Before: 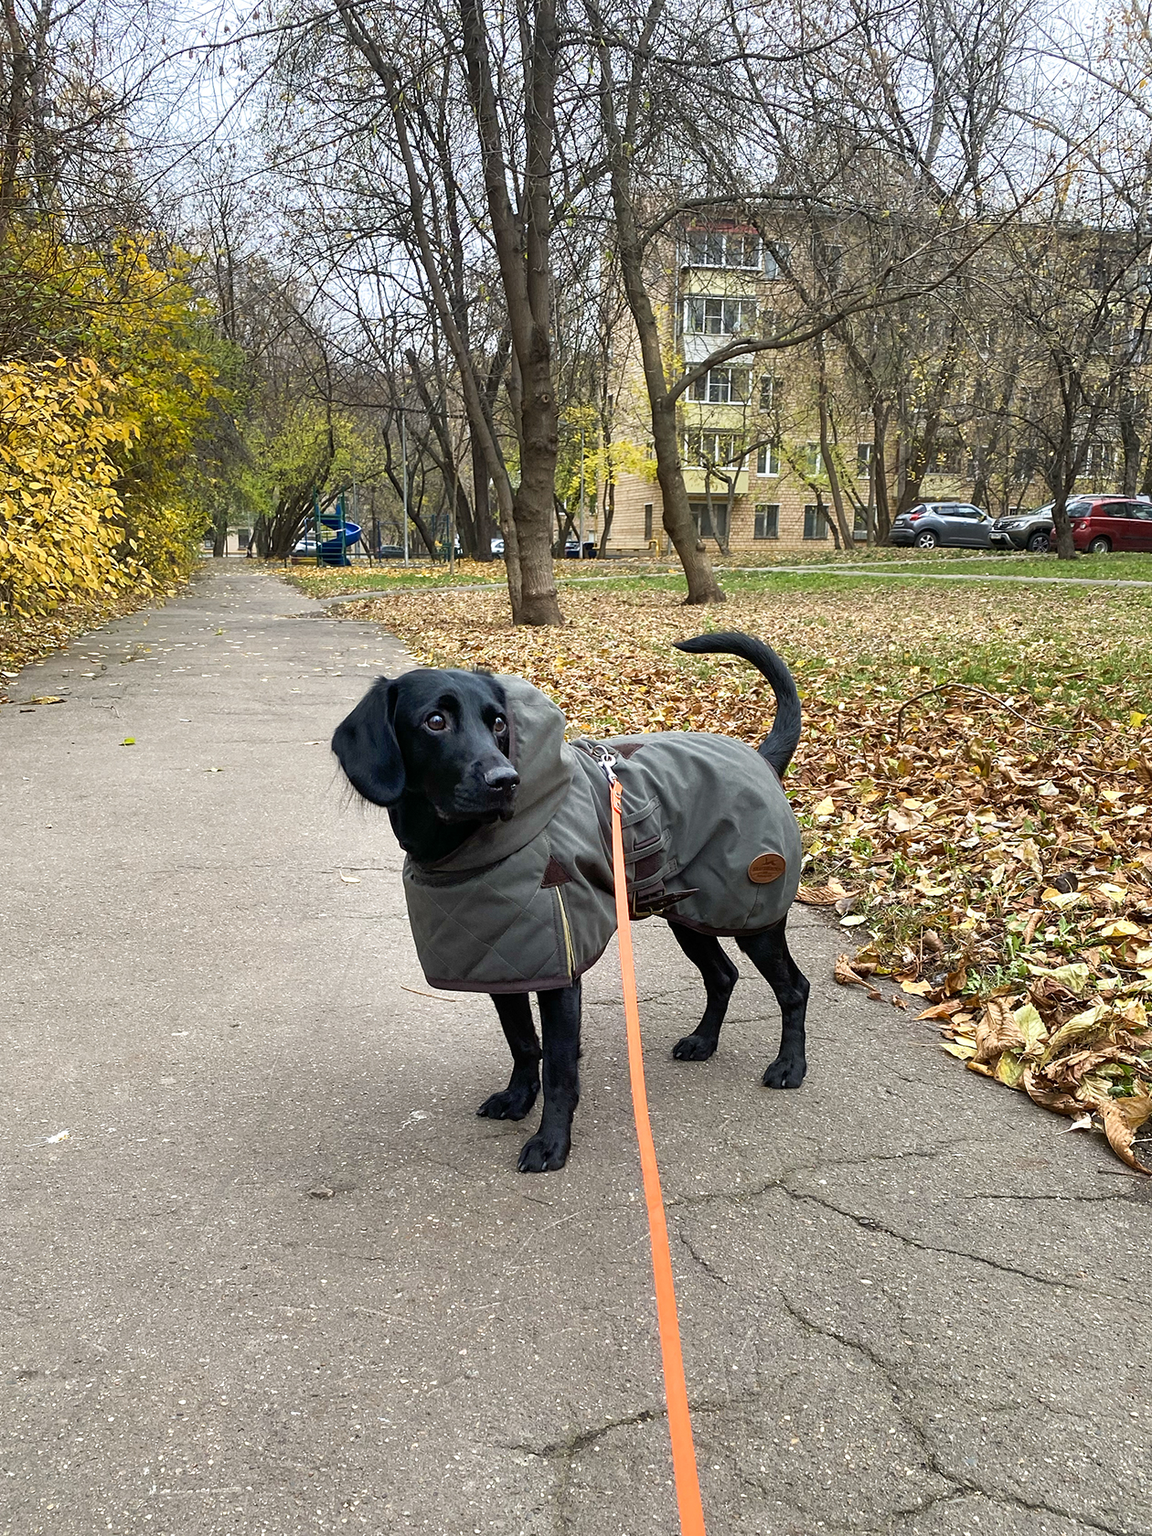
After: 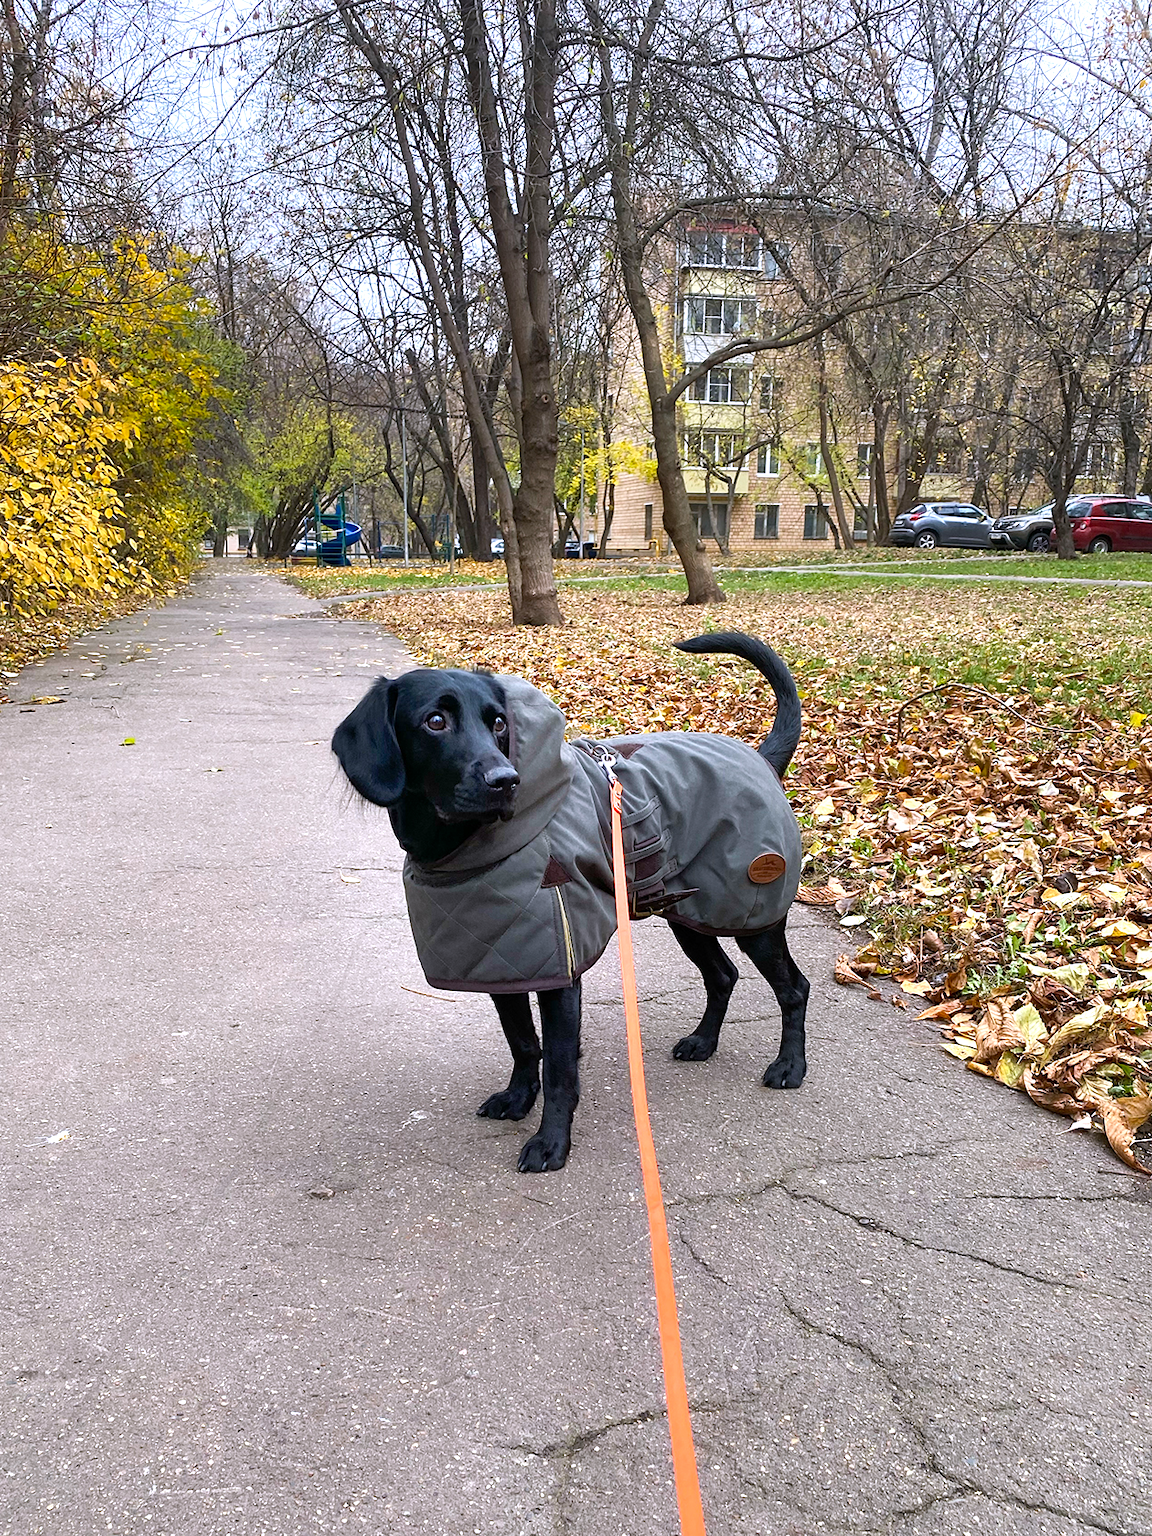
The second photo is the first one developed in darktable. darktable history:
exposure: exposure 0.2 EV, compensate highlight preservation false
white balance: red 1.004, blue 1.096
